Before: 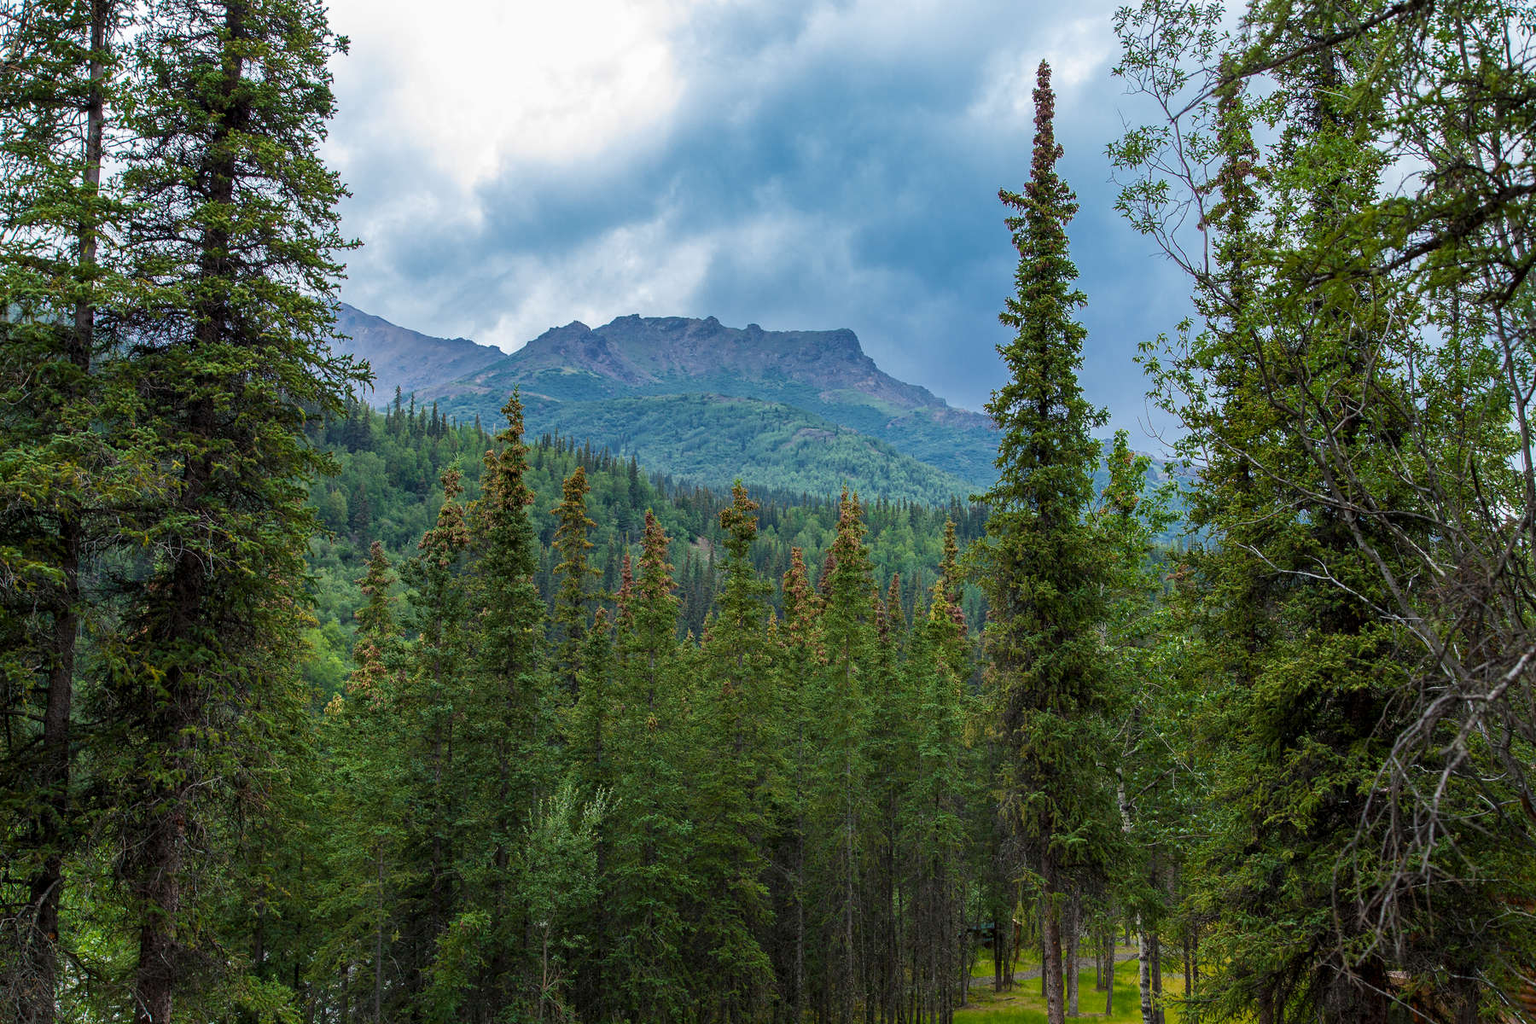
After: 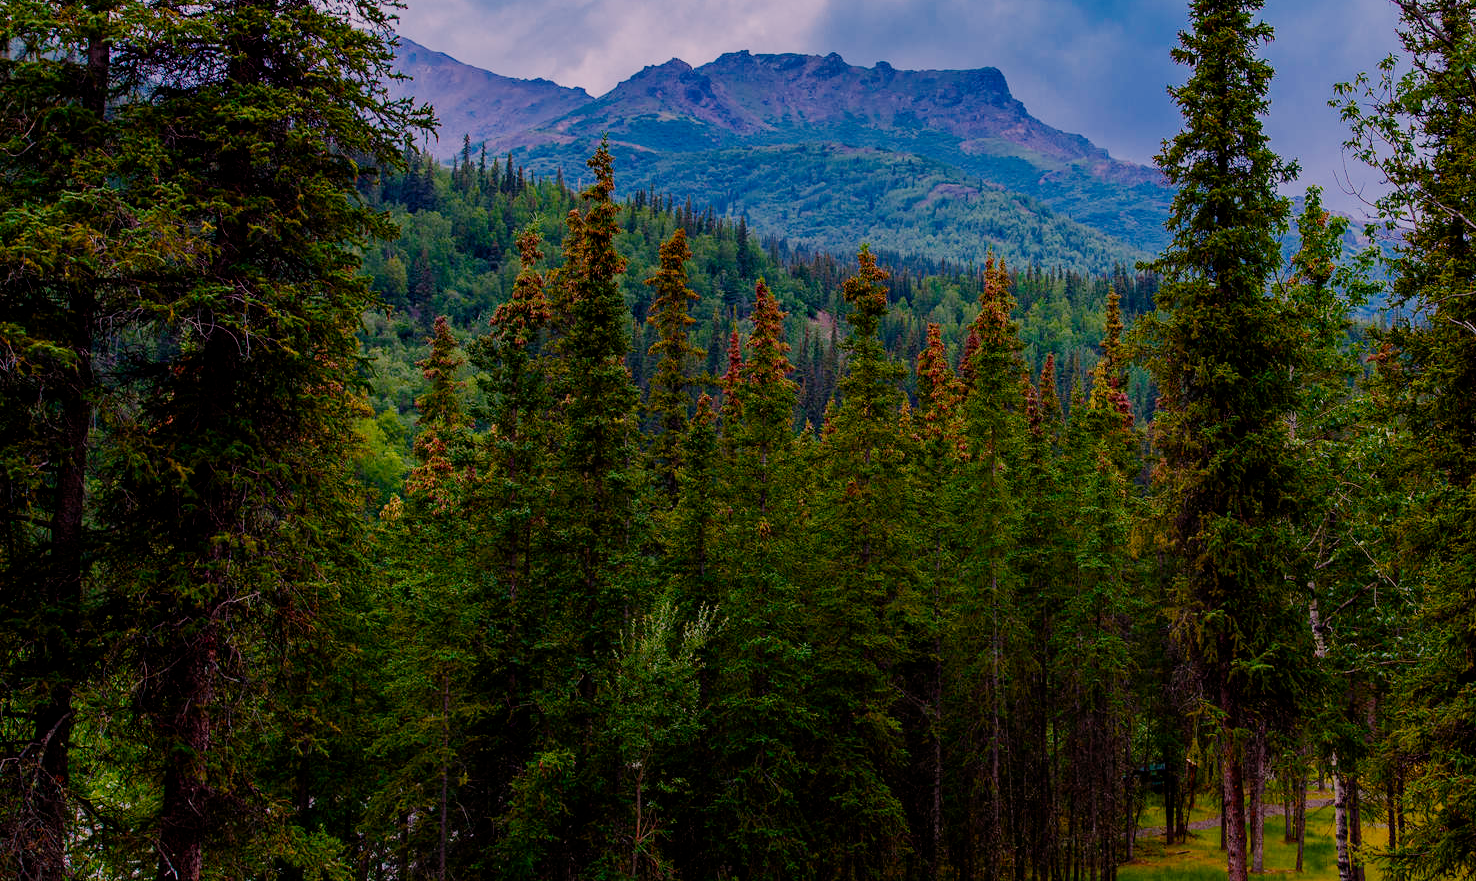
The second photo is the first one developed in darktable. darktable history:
color balance rgb: perceptual saturation grading › global saturation 35%, perceptual saturation grading › highlights -25%, perceptual saturation grading › shadows 50%
white balance: red 1.188, blue 1.11
filmic rgb: middle gray luminance 29%, black relative exposure -10.3 EV, white relative exposure 5.5 EV, threshold 6 EV, target black luminance 0%, hardness 3.95, latitude 2.04%, contrast 1.132, highlights saturation mix 5%, shadows ↔ highlights balance 15.11%, preserve chrominance no, color science v3 (2019), use custom middle-gray values true, iterations of high-quality reconstruction 0, enable highlight reconstruction true
crop: top 26.531%, right 17.959%
